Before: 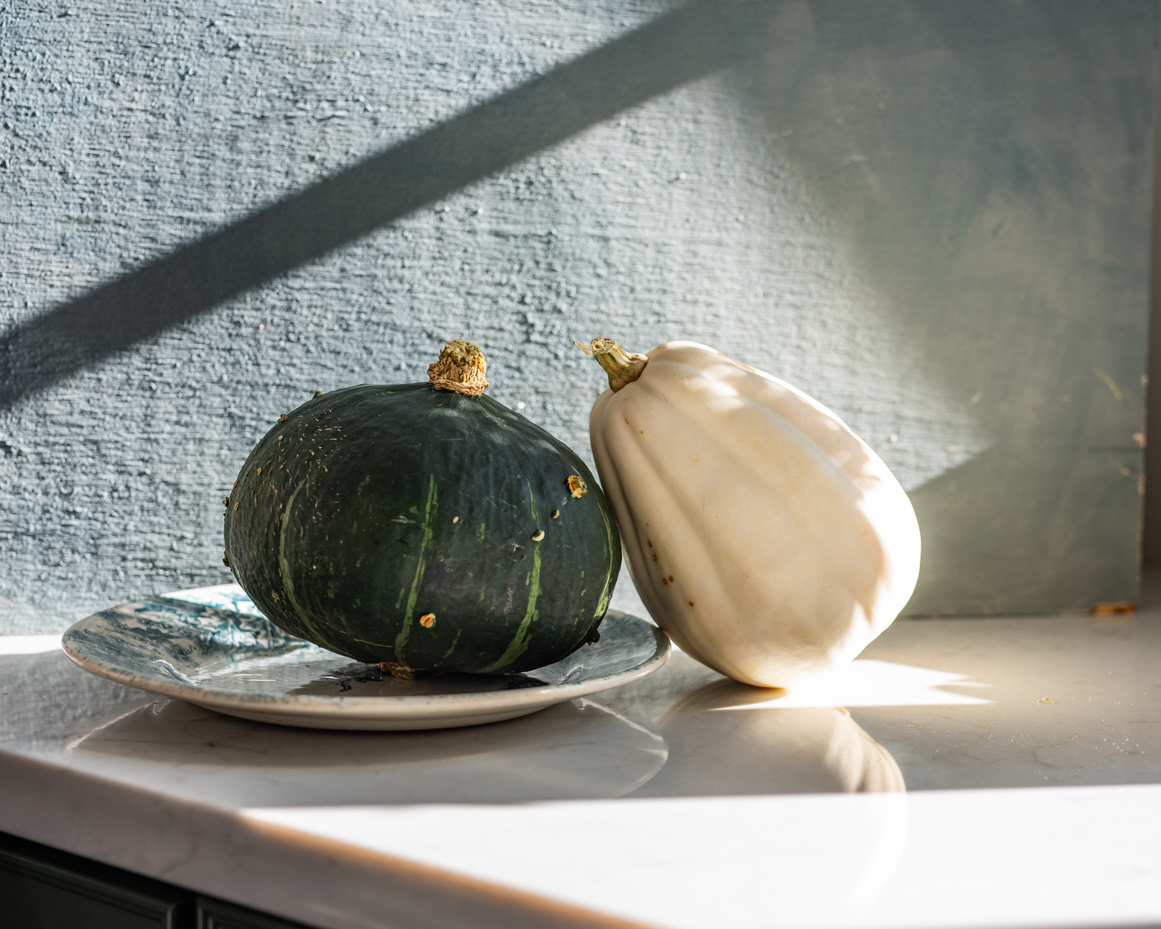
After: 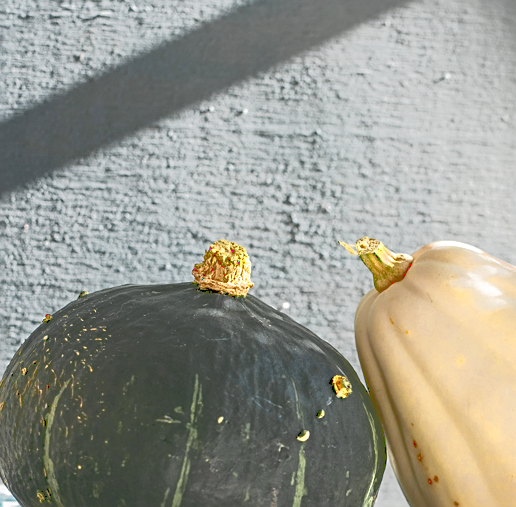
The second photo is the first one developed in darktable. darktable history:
sharpen: on, module defaults
tone curve: curves: ch0 [(0, 0) (0.003, 0.278) (0.011, 0.282) (0.025, 0.282) (0.044, 0.29) (0.069, 0.295) (0.1, 0.306) (0.136, 0.316) (0.177, 0.33) (0.224, 0.358) (0.277, 0.403) (0.335, 0.451) (0.399, 0.505) (0.468, 0.558) (0.543, 0.611) (0.623, 0.679) (0.709, 0.751) (0.801, 0.815) (0.898, 0.863) (1, 1)], color space Lab, linked channels, preserve colors none
color zones: curves: ch0 [(0.004, 0.306) (0.107, 0.448) (0.252, 0.656) (0.41, 0.398) (0.595, 0.515) (0.768, 0.628)]; ch1 [(0.07, 0.323) (0.151, 0.452) (0.252, 0.608) (0.346, 0.221) (0.463, 0.189) (0.61, 0.368) (0.735, 0.395) (0.921, 0.412)]; ch2 [(0, 0.476) (0.132, 0.512) (0.243, 0.512) (0.397, 0.48) (0.522, 0.376) (0.634, 0.536) (0.761, 0.46)]
exposure: compensate exposure bias true, compensate highlight preservation false
tone equalizer: edges refinement/feathering 500, mask exposure compensation -1.57 EV, preserve details no
crop: left 20.247%, top 10.782%, right 35.301%, bottom 34.621%
